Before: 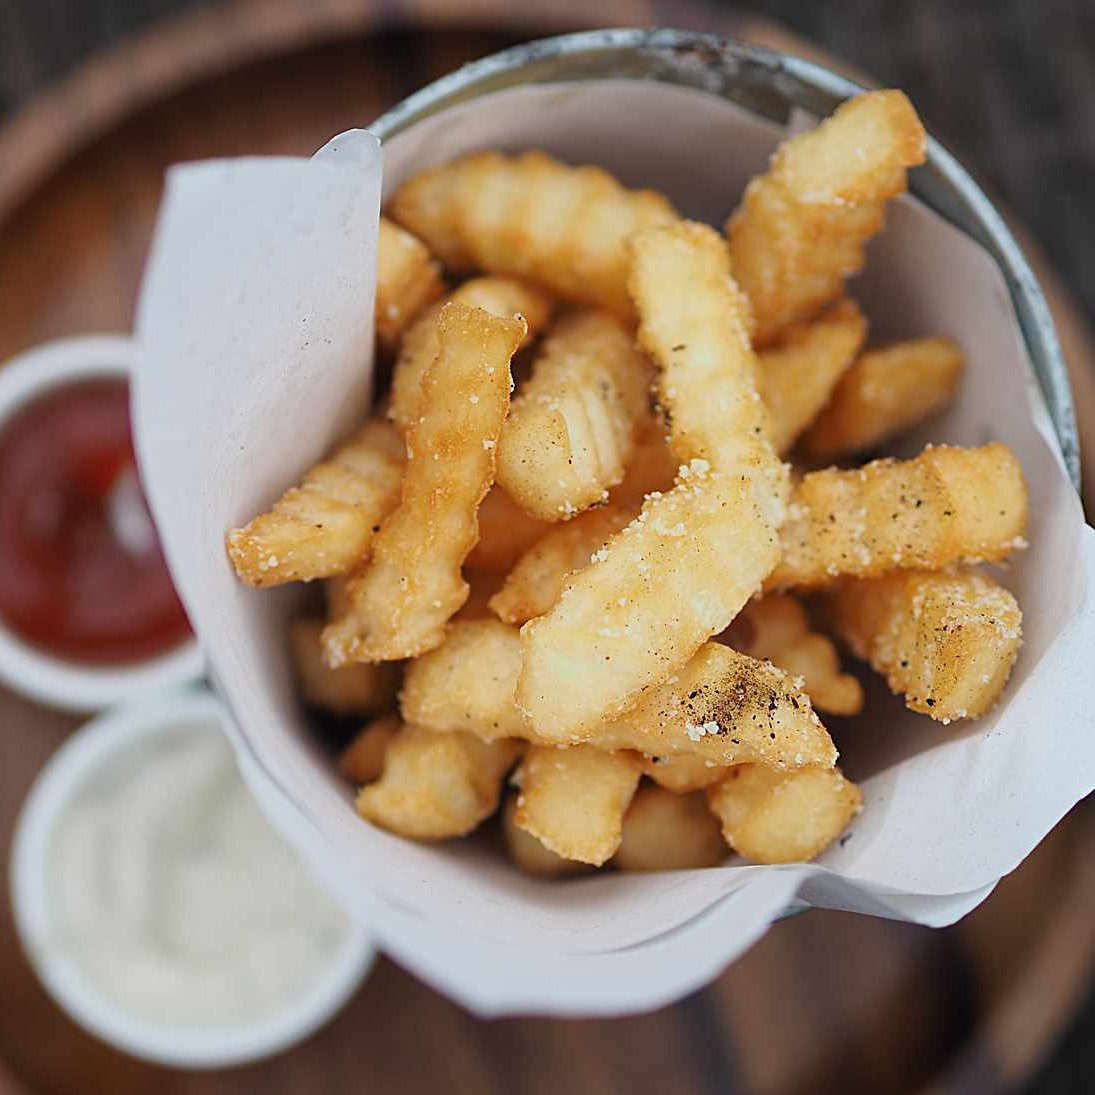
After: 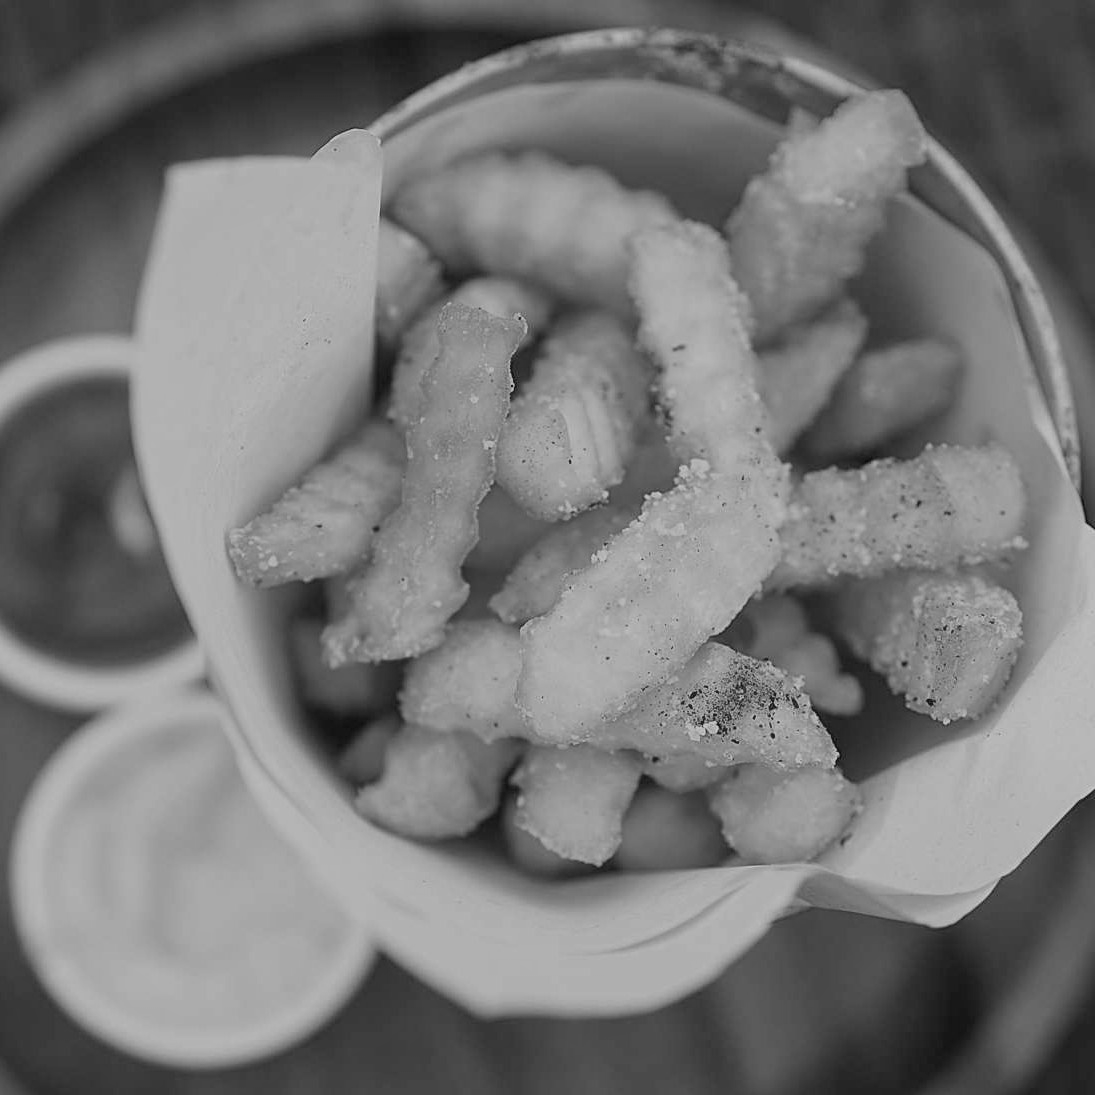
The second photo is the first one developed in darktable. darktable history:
color balance rgb: perceptual saturation grading › global saturation -27.94%, hue shift -2.27°, contrast -21.26%
color calibration: output gray [0.31, 0.36, 0.33, 0], gray › normalize channels true, illuminant same as pipeline (D50), adaptation XYZ, x 0.346, y 0.359, gamut compression 0
local contrast: detail 110%
